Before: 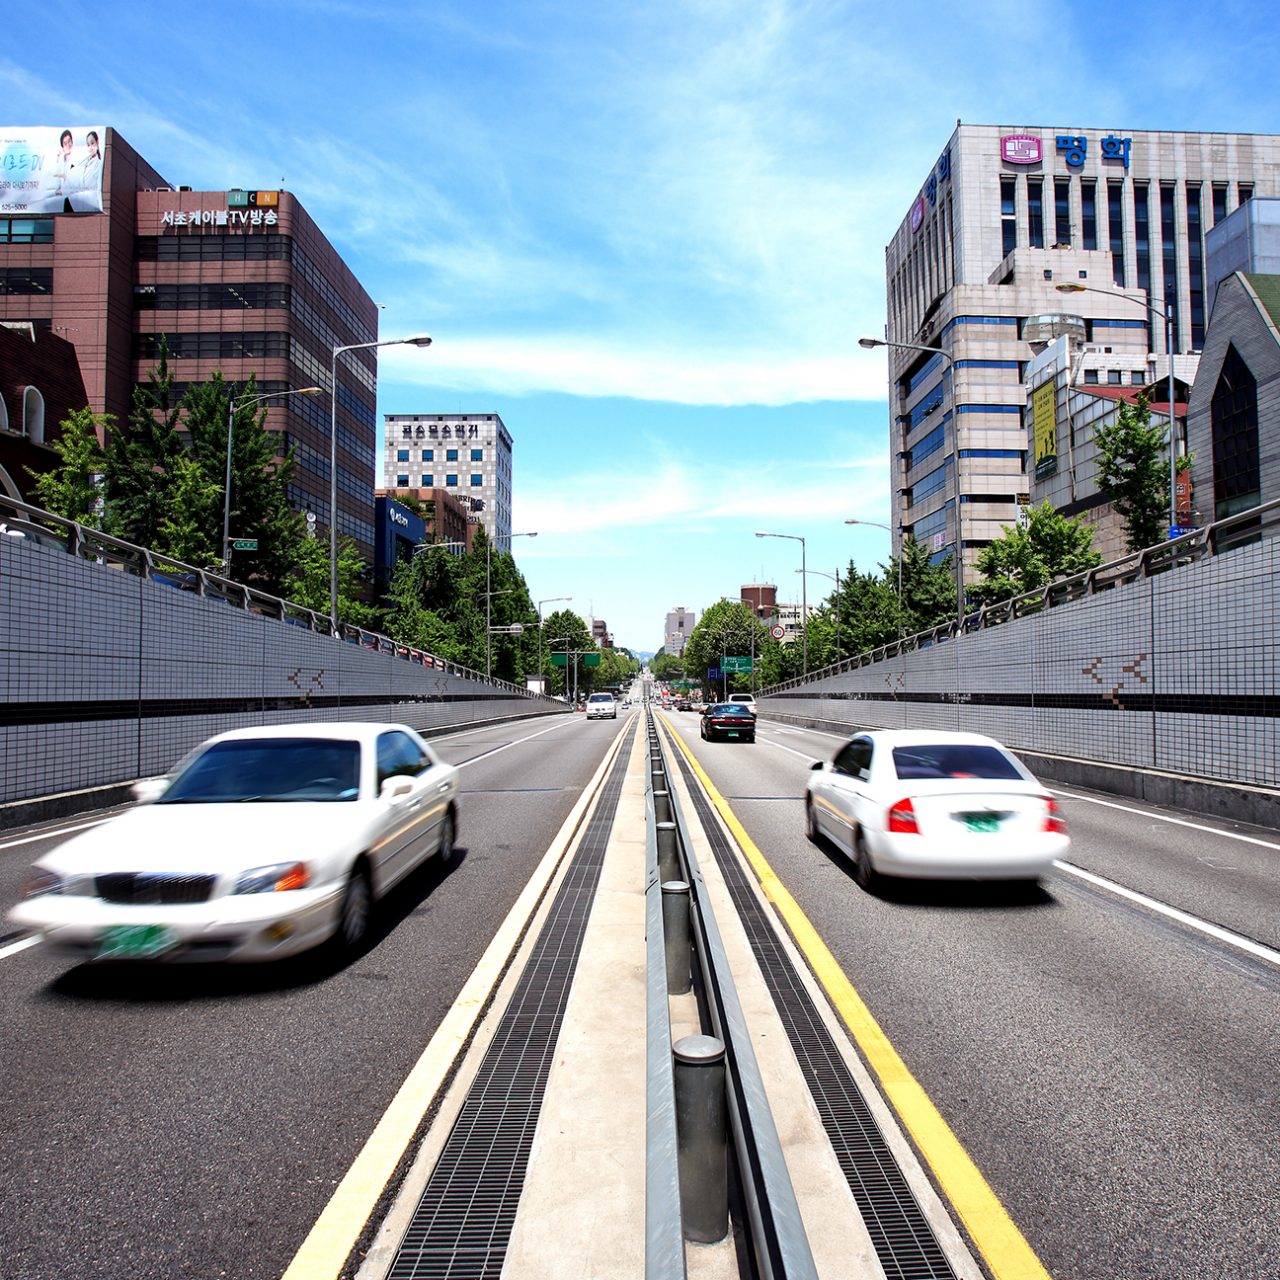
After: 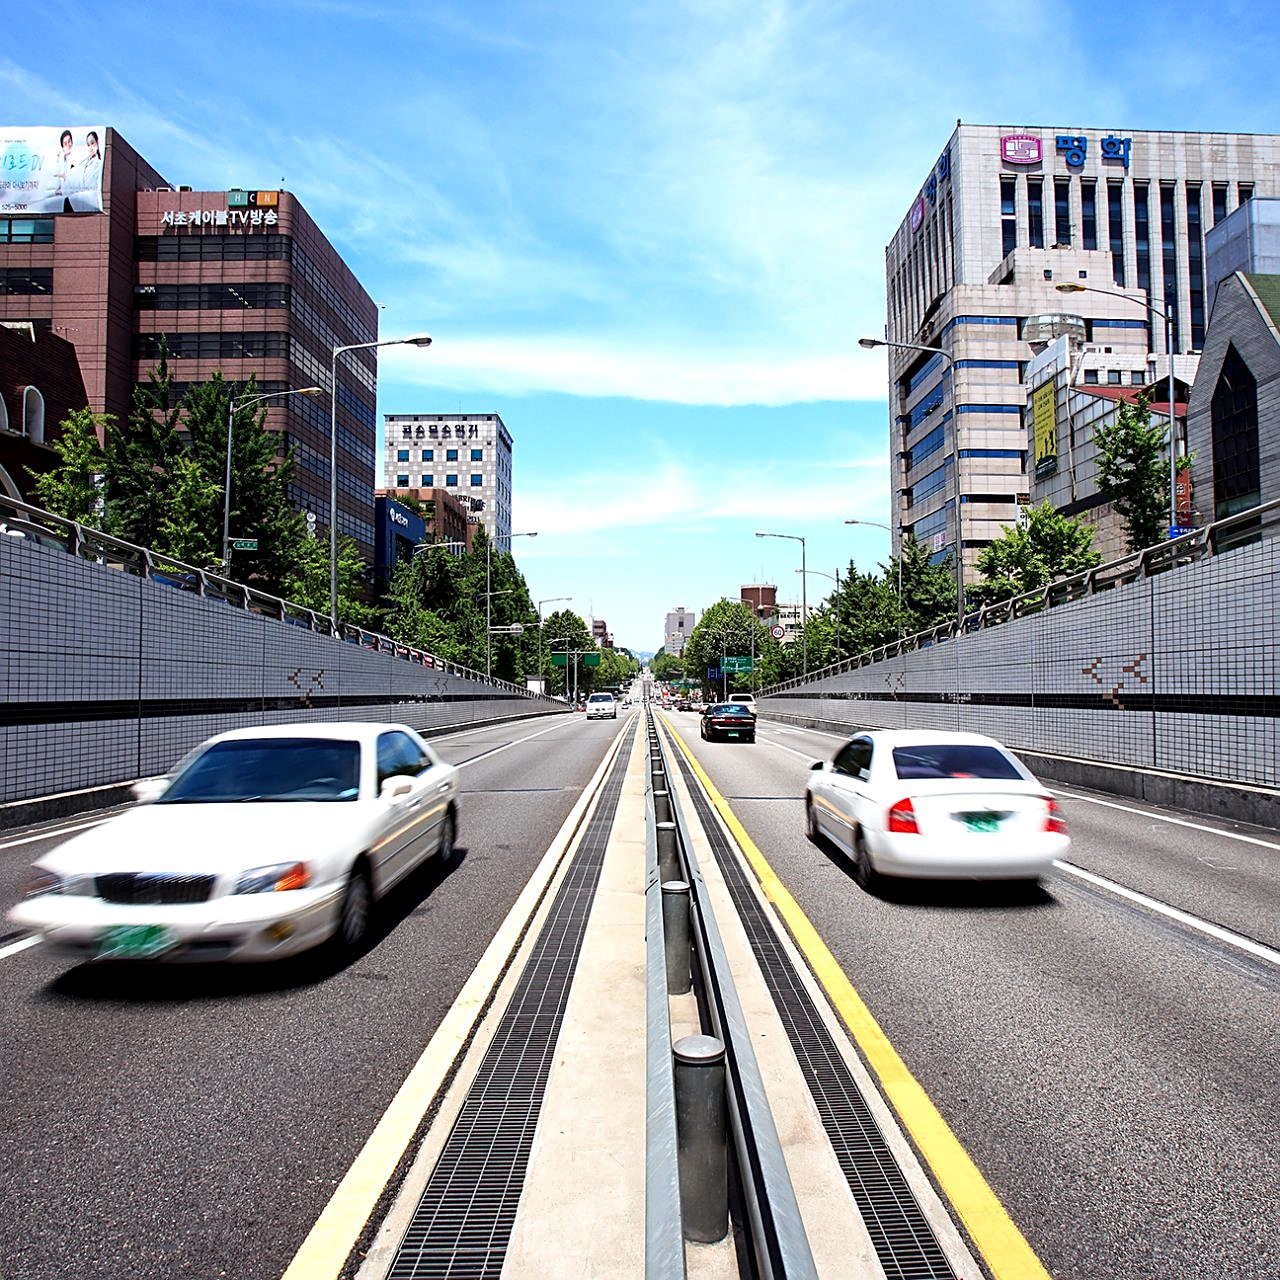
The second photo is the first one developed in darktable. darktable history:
sharpen: on, module defaults
contrast brightness saturation: contrast 0.1, brightness 0.02, saturation 0.02
